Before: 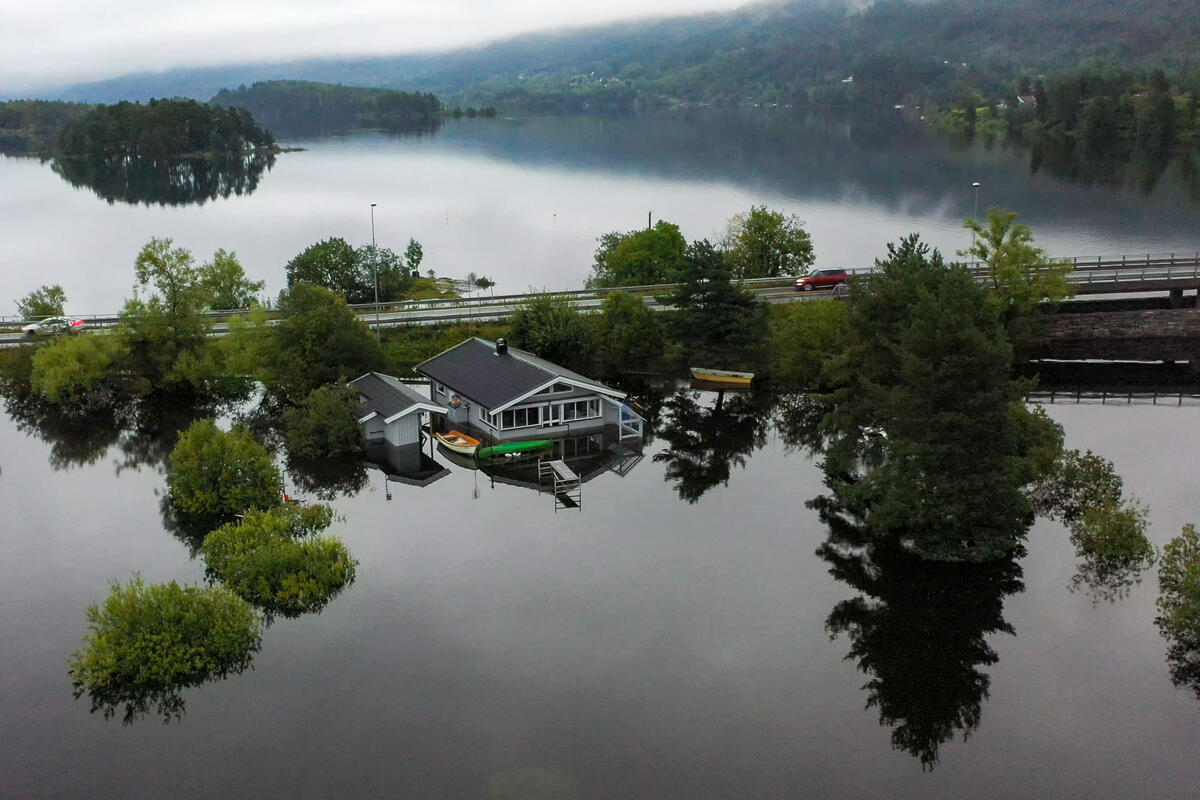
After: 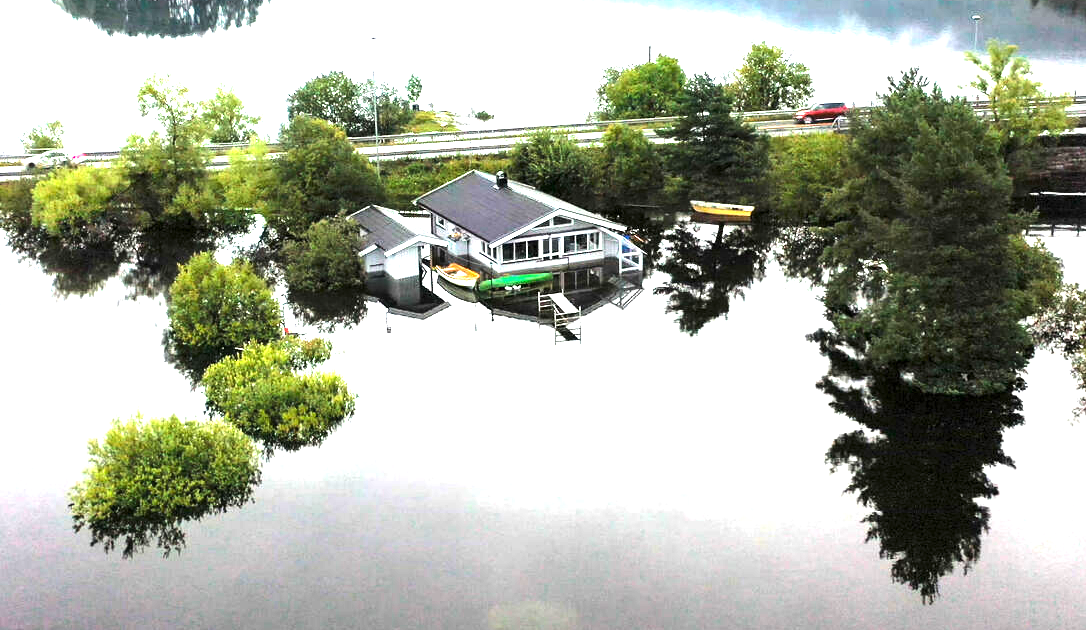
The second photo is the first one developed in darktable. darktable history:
exposure: exposure 2 EV, compensate highlight preservation false
crop: top 20.916%, right 9.437%, bottom 0.316%
tone equalizer: -8 EV -0.75 EV, -7 EV -0.7 EV, -6 EV -0.6 EV, -5 EV -0.4 EV, -3 EV 0.4 EV, -2 EV 0.6 EV, -1 EV 0.7 EV, +0 EV 0.75 EV, edges refinement/feathering 500, mask exposure compensation -1.57 EV, preserve details no
